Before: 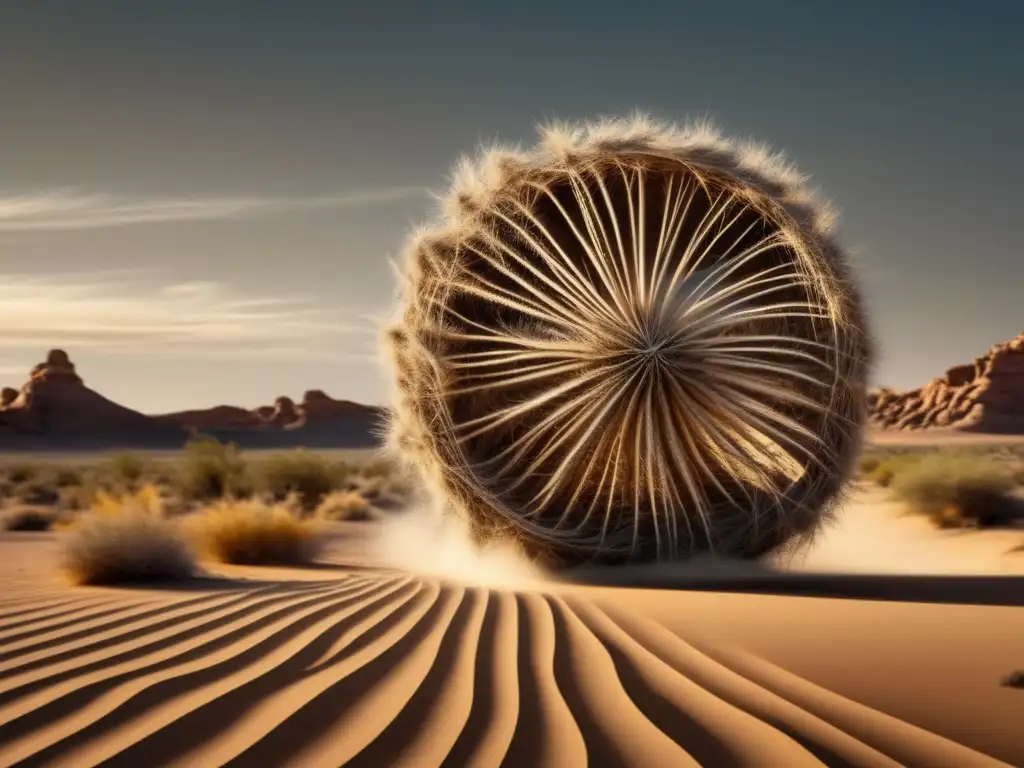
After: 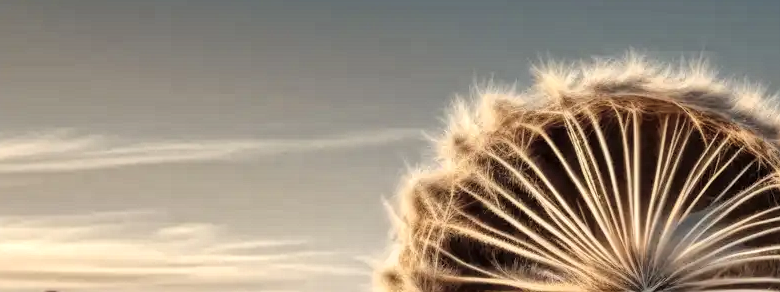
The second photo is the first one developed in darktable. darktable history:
global tonemap: drago (1, 100), detail 1
crop: left 0.579%, top 7.627%, right 23.167%, bottom 54.275%
shadows and highlights: soften with gaussian
